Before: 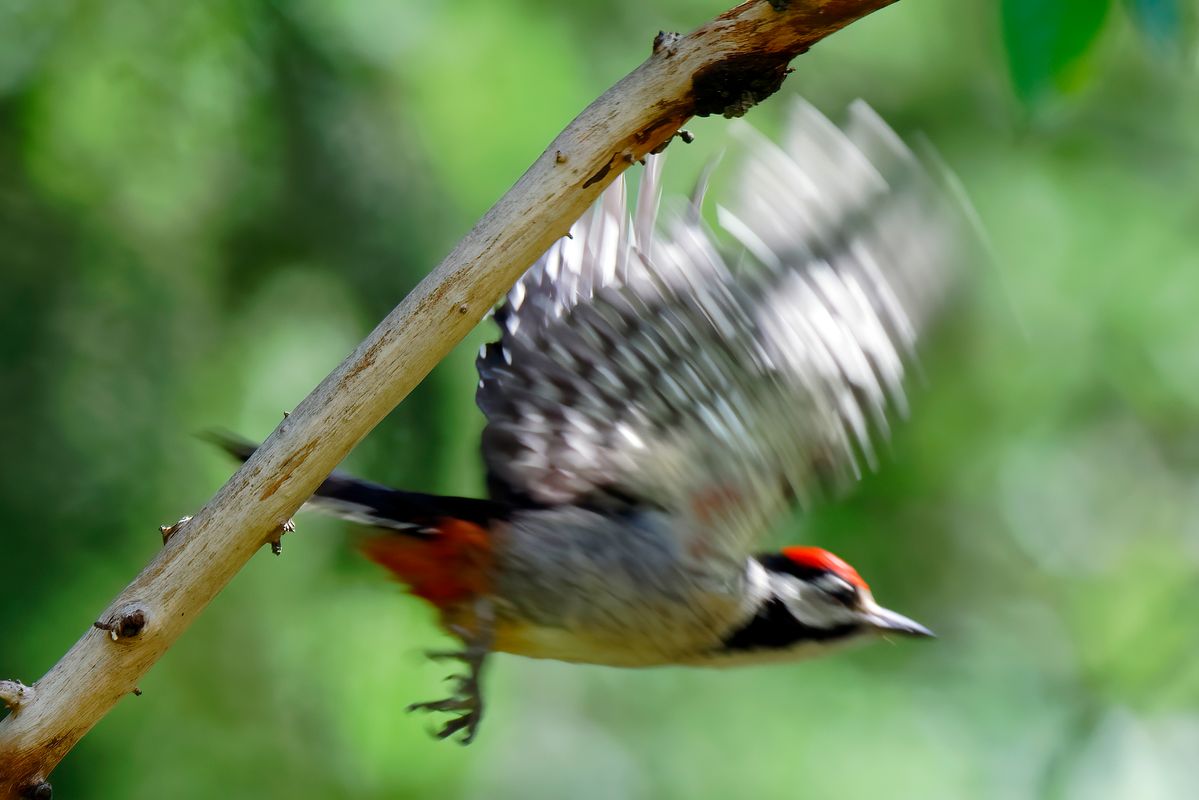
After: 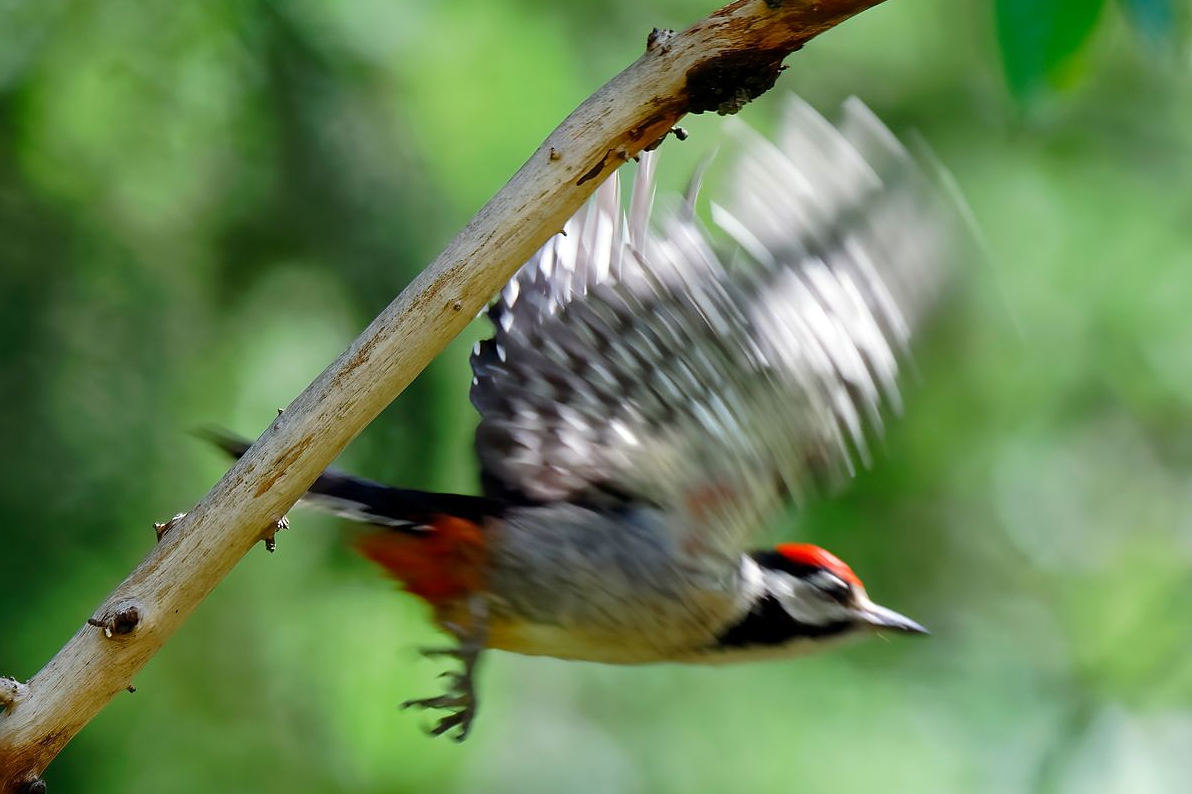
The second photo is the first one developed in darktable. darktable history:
exposure: compensate exposure bias true, compensate highlight preservation false
sharpen: radius 1.545, amount 0.359, threshold 1.462
crop and rotate: left 0.573%, top 0.395%, bottom 0.308%
